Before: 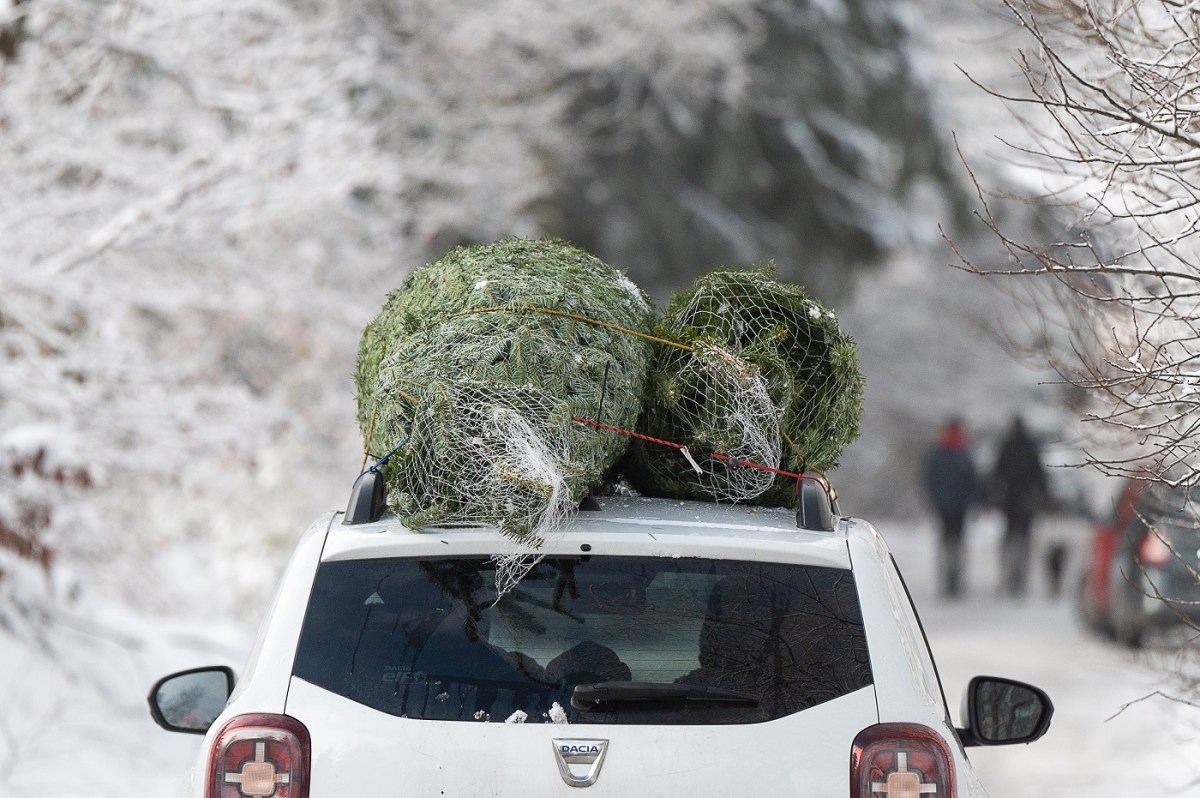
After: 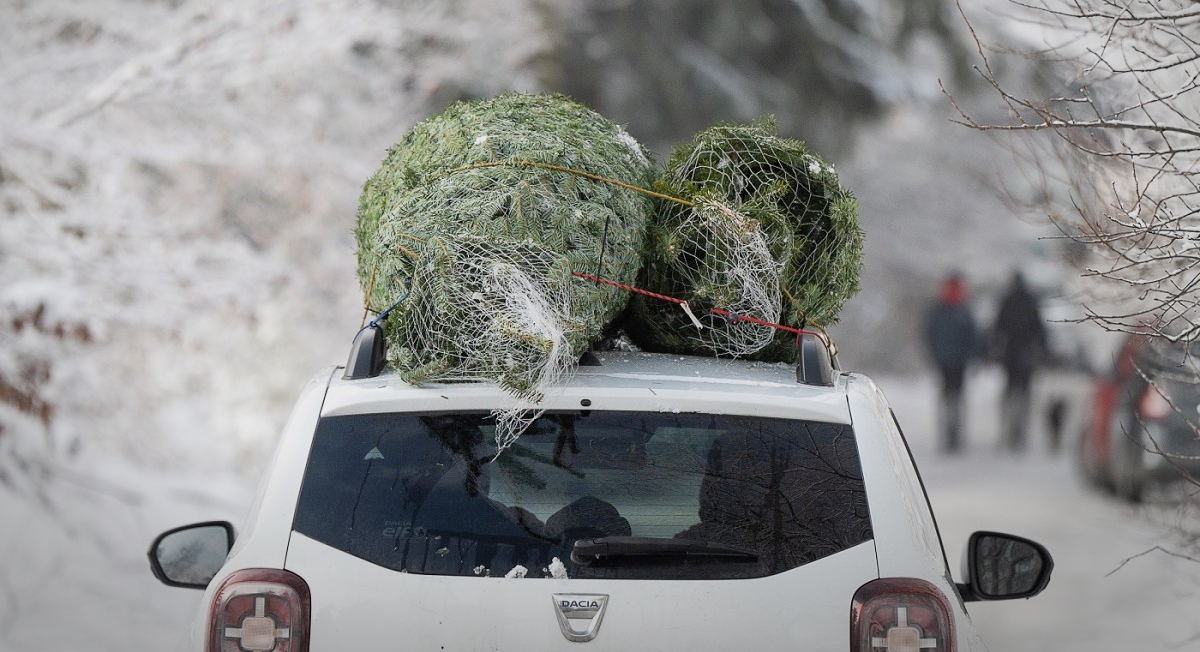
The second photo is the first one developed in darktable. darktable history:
crop and rotate: top 18.238%
vignetting: fall-off radius 68.77%, center (-0.064, -0.315), automatic ratio true, unbound false
filmic rgb: black relative exposure -15.05 EV, white relative exposure 3 EV, target black luminance 0%, hardness 9.22, latitude 98.07%, contrast 0.913, shadows ↔ highlights balance 0.321%
exposure: exposure 0.202 EV, compensate highlight preservation false
